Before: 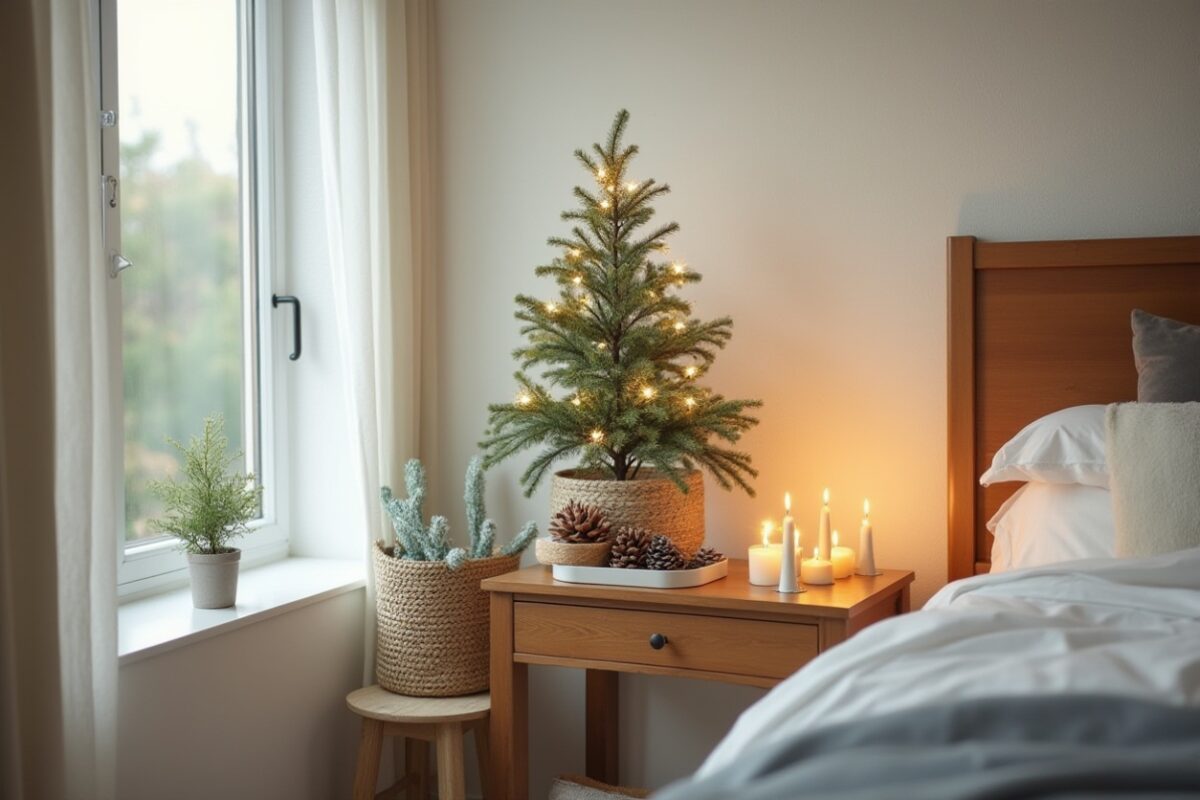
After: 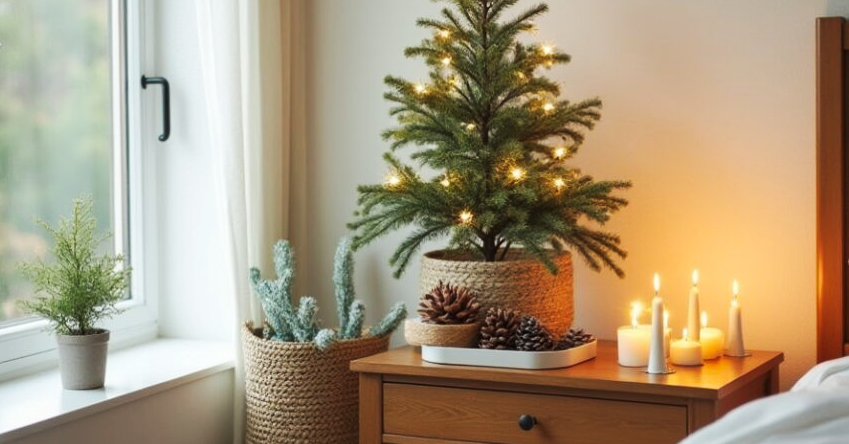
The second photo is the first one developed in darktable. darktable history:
crop: left 10.953%, top 27.401%, right 18.259%, bottom 17.005%
tone curve: curves: ch0 [(0, 0) (0.003, 0.003) (0.011, 0.011) (0.025, 0.022) (0.044, 0.039) (0.069, 0.055) (0.1, 0.074) (0.136, 0.101) (0.177, 0.134) (0.224, 0.171) (0.277, 0.216) (0.335, 0.277) (0.399, 0.345) (0.468, 0.427) (0.543, 0.526) (0.623, 0.636) (0.709, 0.731) (0.801, 0.822) (0.898, 0.917) (1, 1)], preserve colors none
